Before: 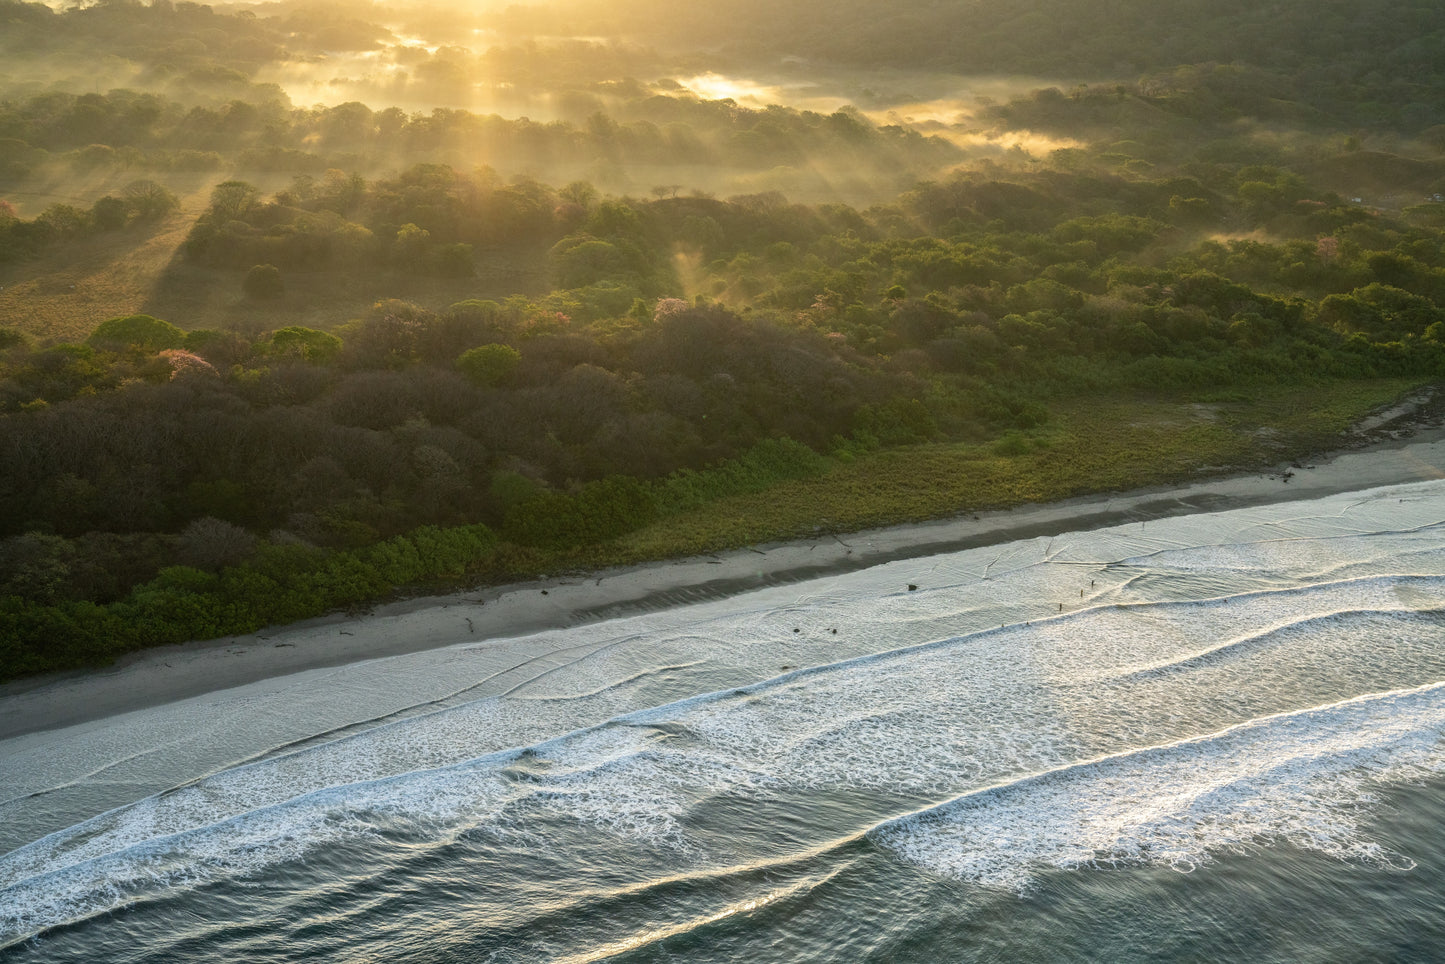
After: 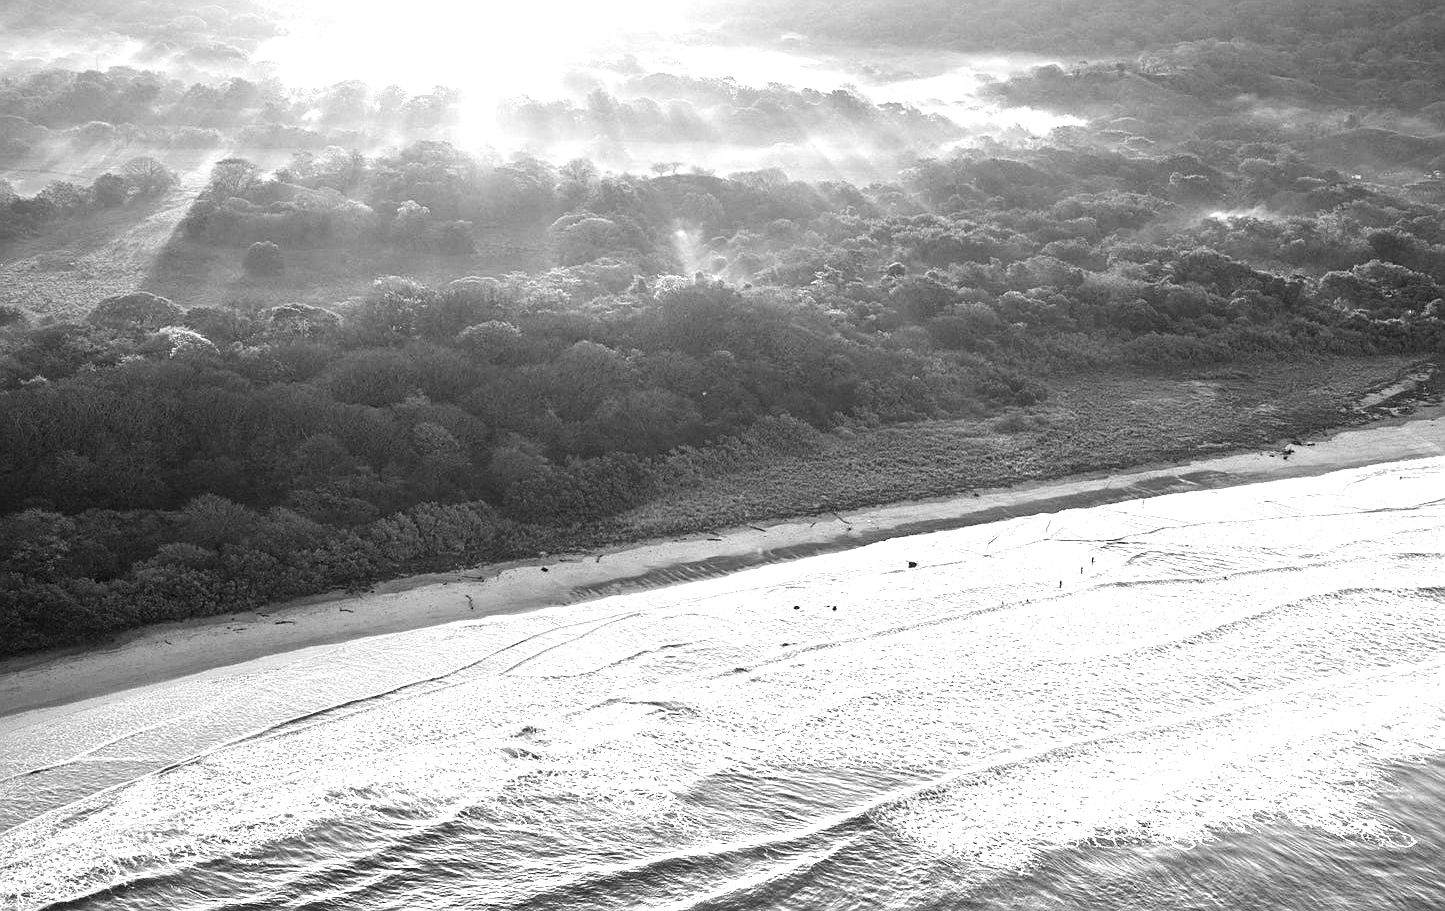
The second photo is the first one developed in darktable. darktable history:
tone equalizer: -8 EV -0.417 EV, -7 EV -0.389 EV, -6 EV -0.333 EV, -5 EV -0.222 EV, -3 EV 0.222 EV, -2 EV 0.333 EV, -1 EV 0.389 EV, +0 EV 0.417 EV, edges refinement/feathering 500, mask exposure compensation -1.57 EV, preserve details no
sharpen: on, module defaults
exposure: black level correction 0, exposure 1.2 EV, compensate exposure bias true, compensate highlight preservation false
crop and rotate: top 2.479%, bottom 3.018%
monochrome: a -4.13, b 5.16, size 1
